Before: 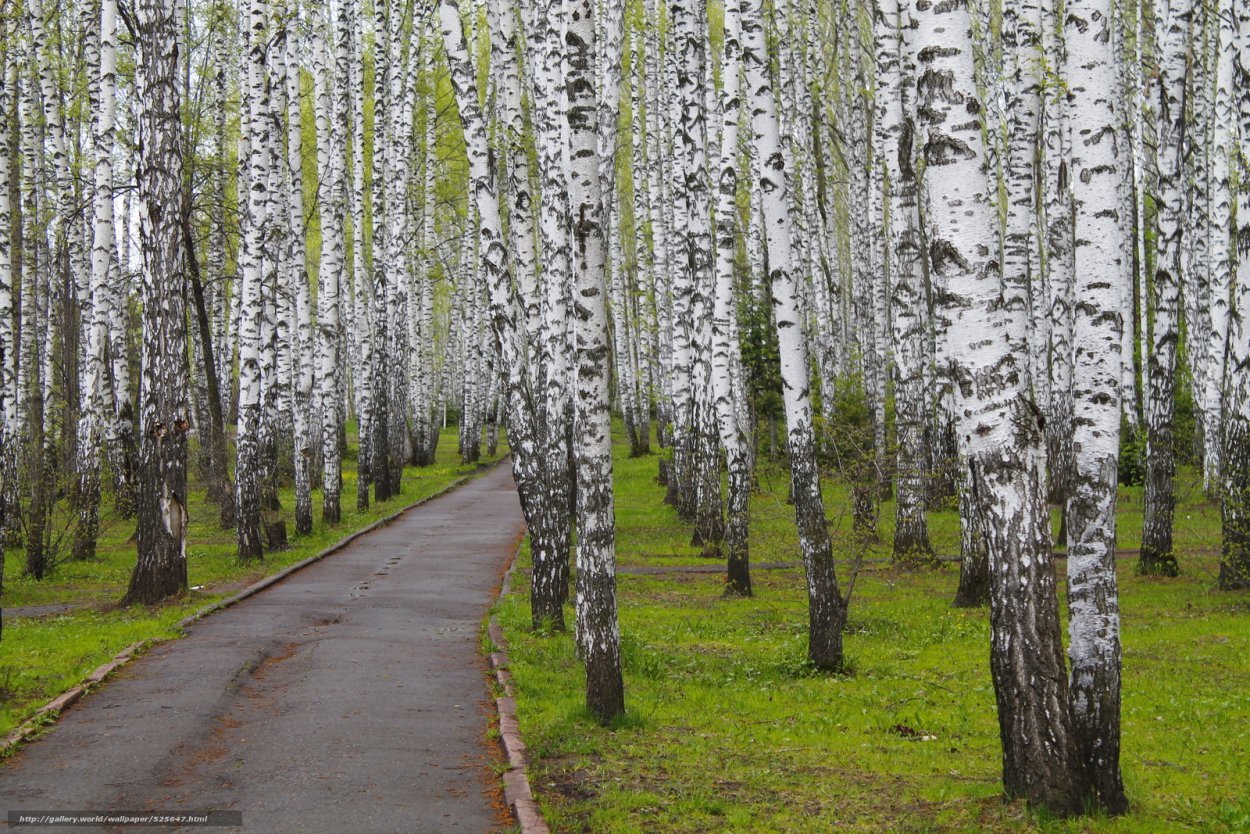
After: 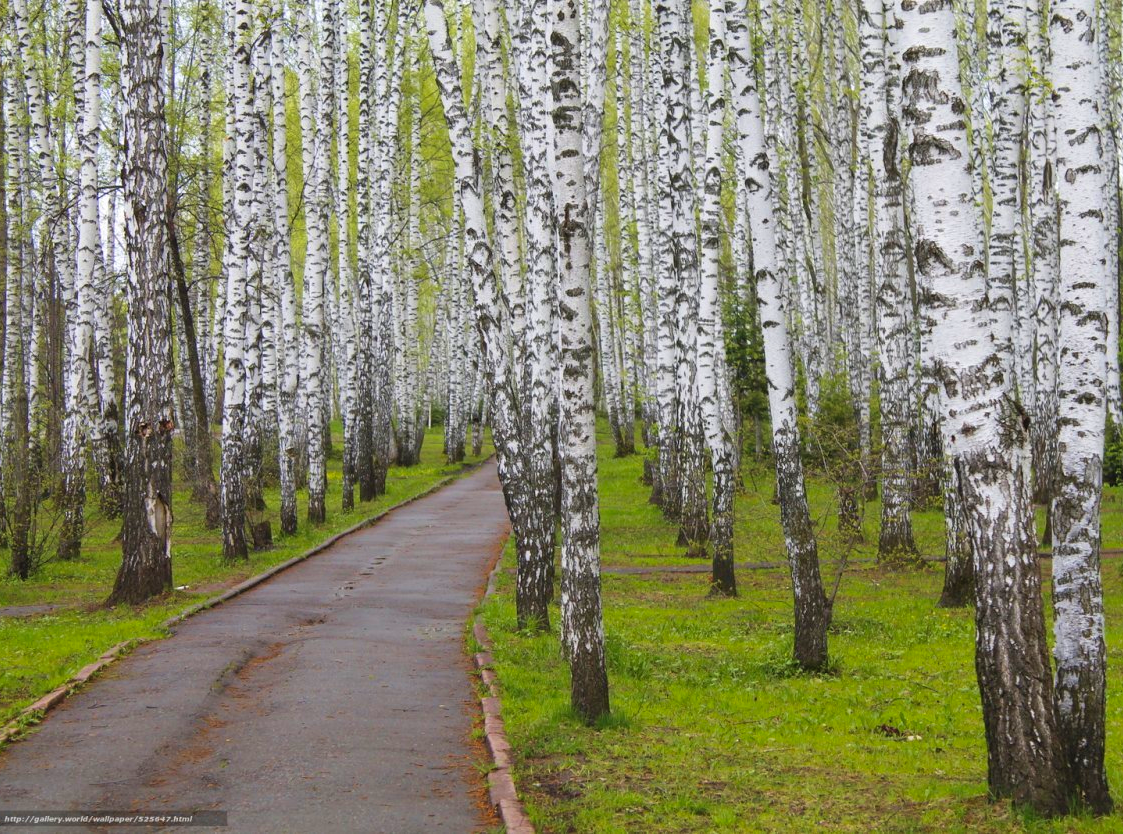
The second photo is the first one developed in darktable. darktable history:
contrast brightness saturation: contrast 0.033, brightness 0.069, saturation 0.135
velvia: on, module defaults
crop and rotate: left 1.269%, right 8.863%
